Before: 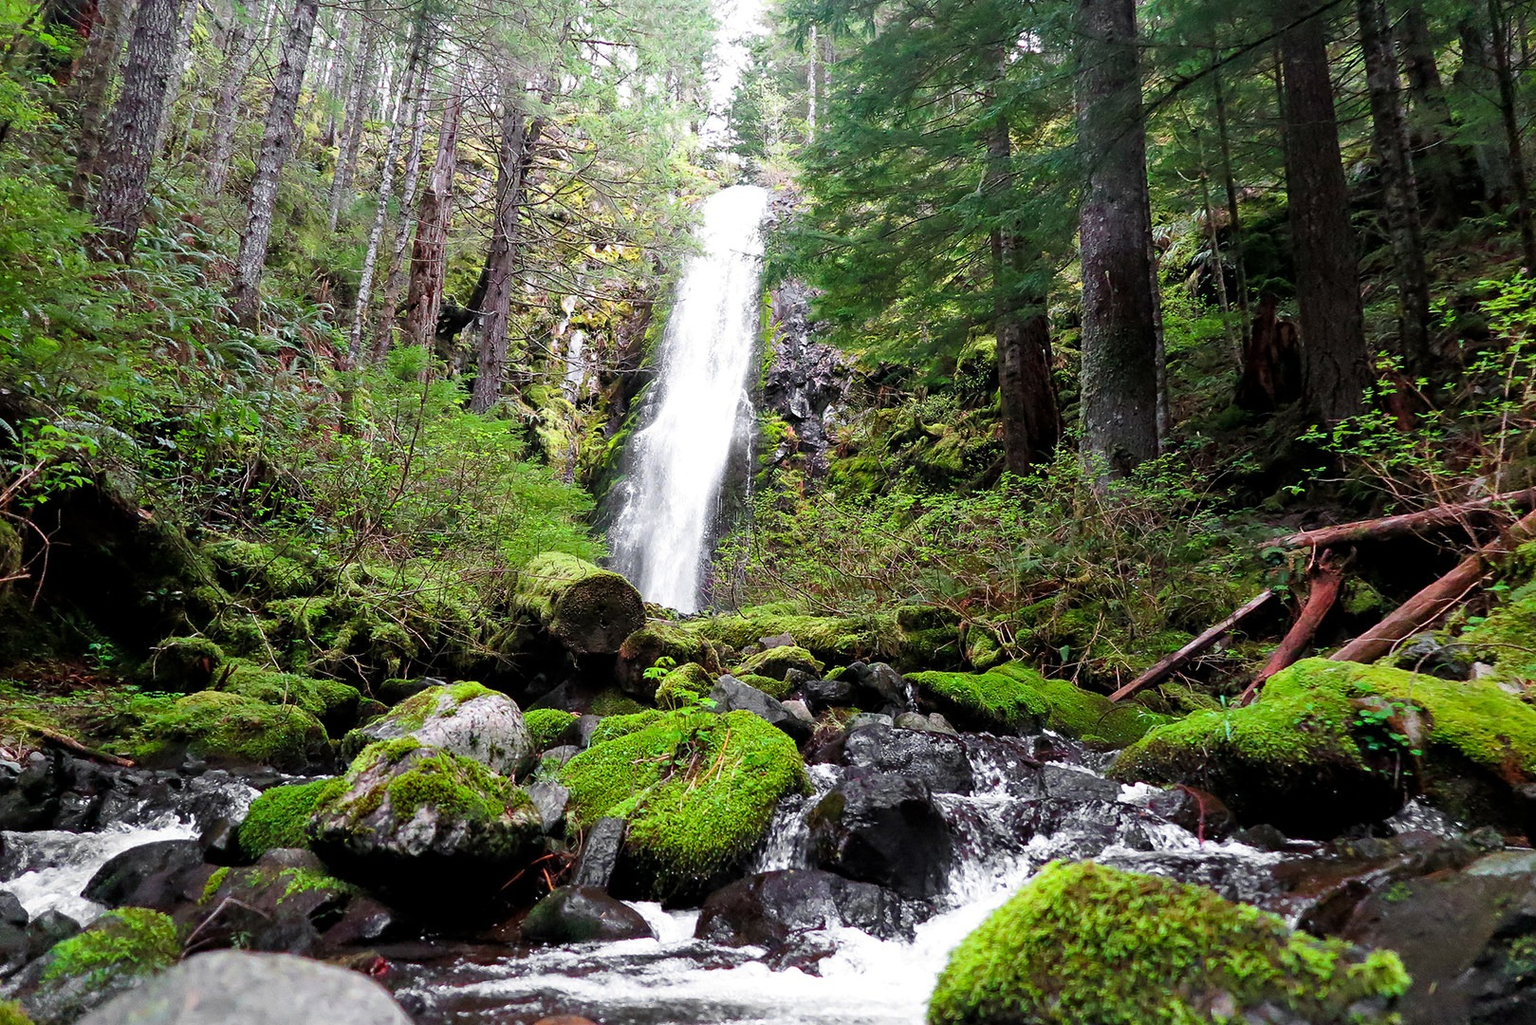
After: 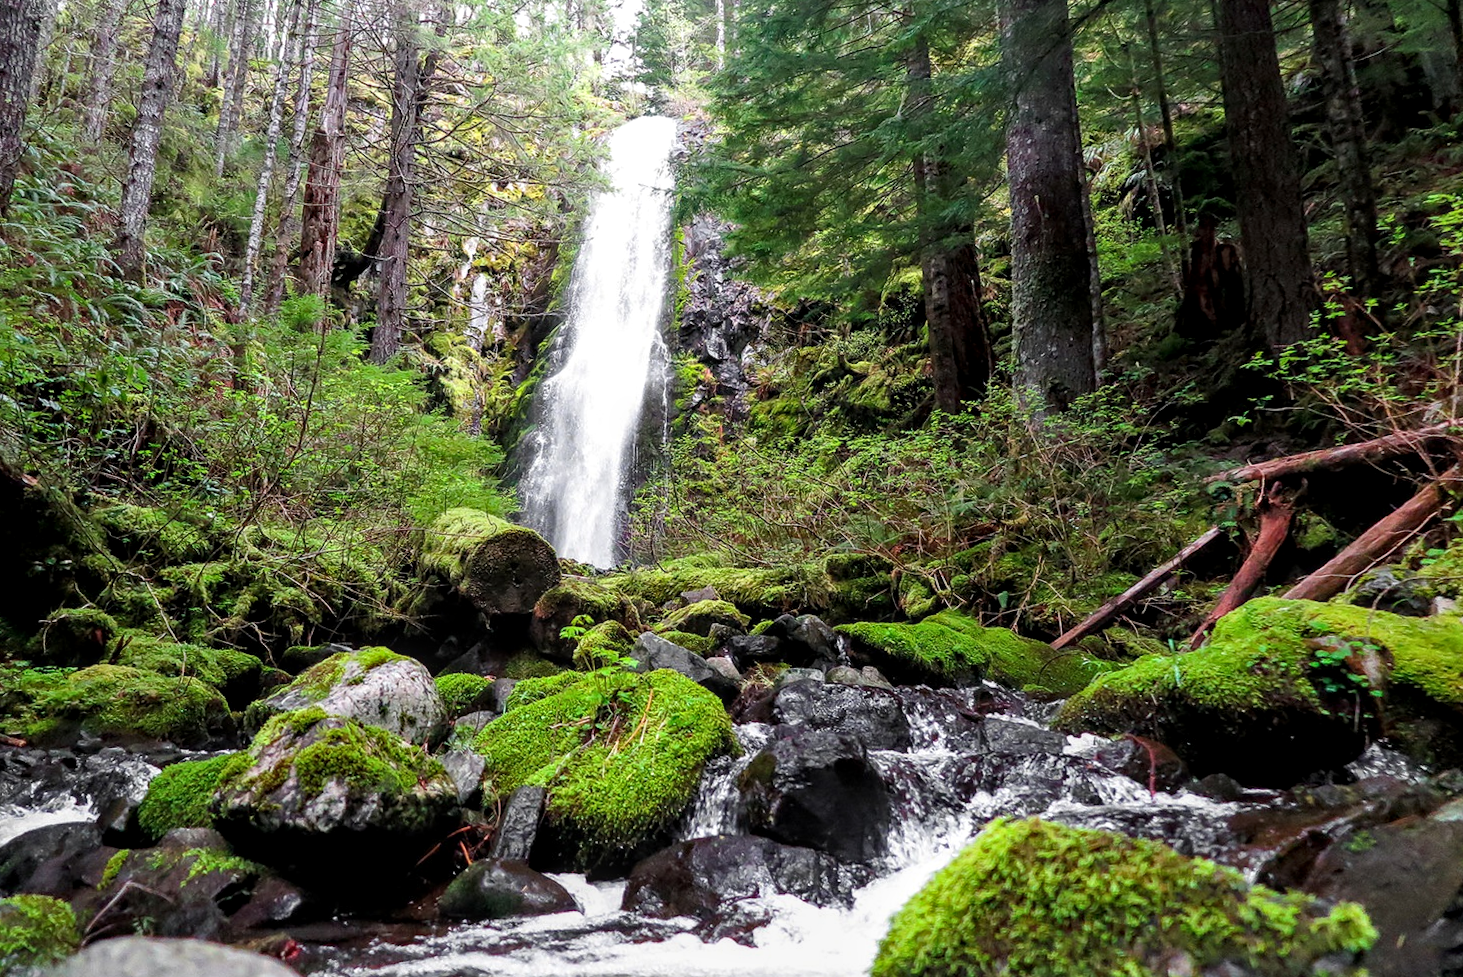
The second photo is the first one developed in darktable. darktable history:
crop and rotate: angle 1.61°, left 5.858%, top 5.719%
local contrast: on, module defaults
